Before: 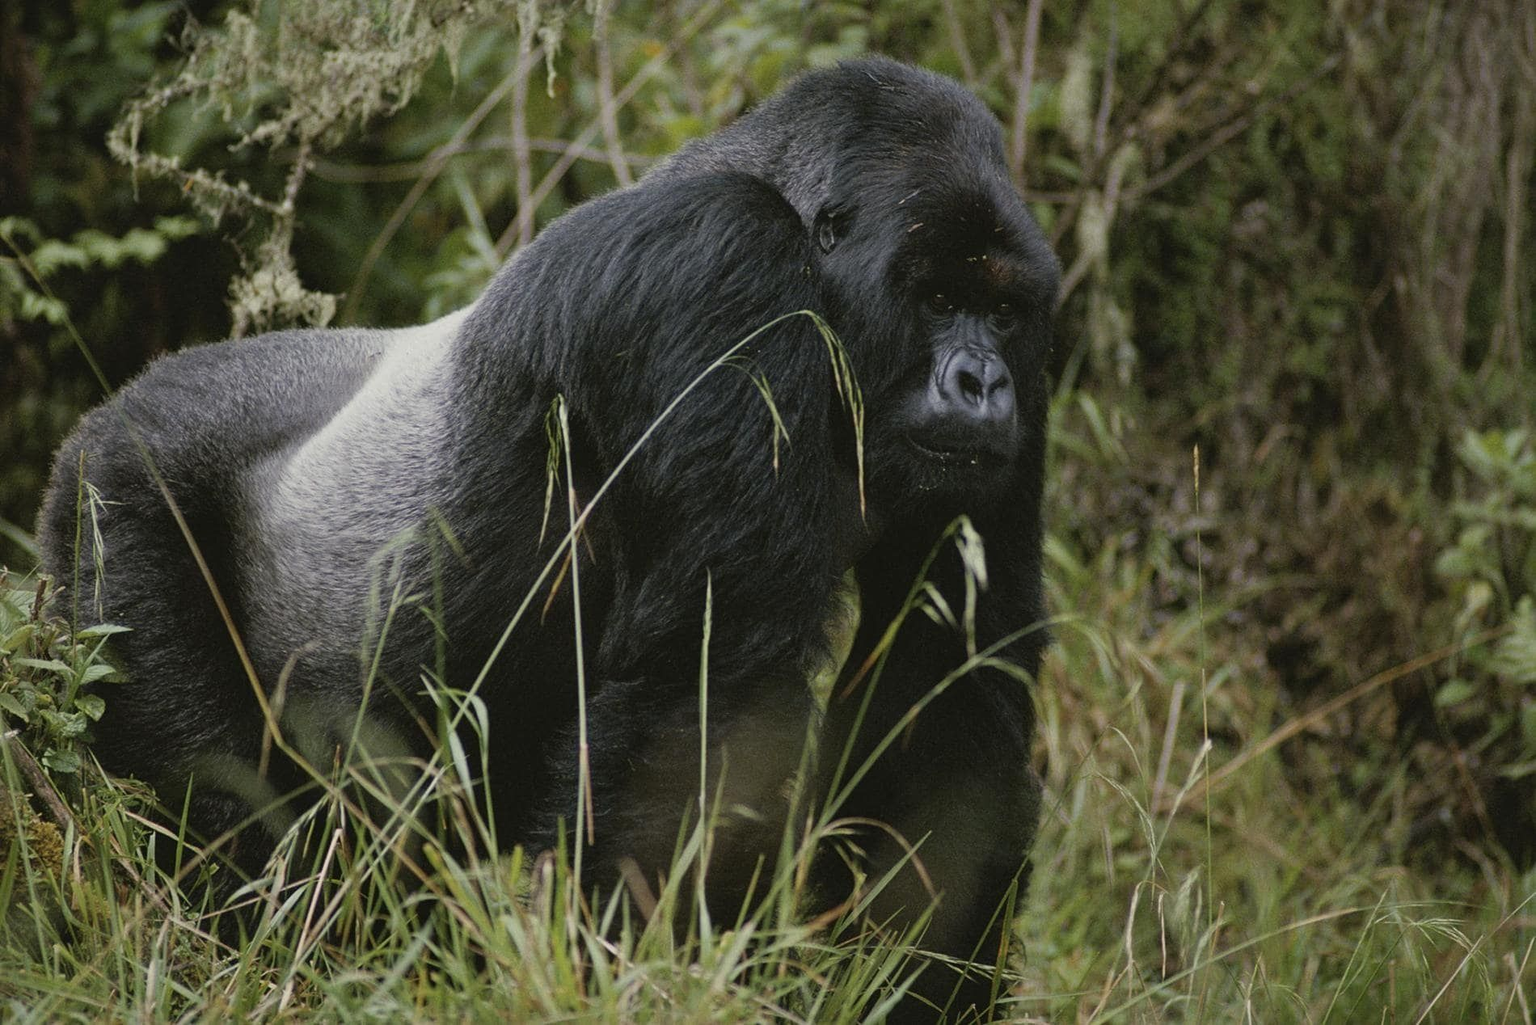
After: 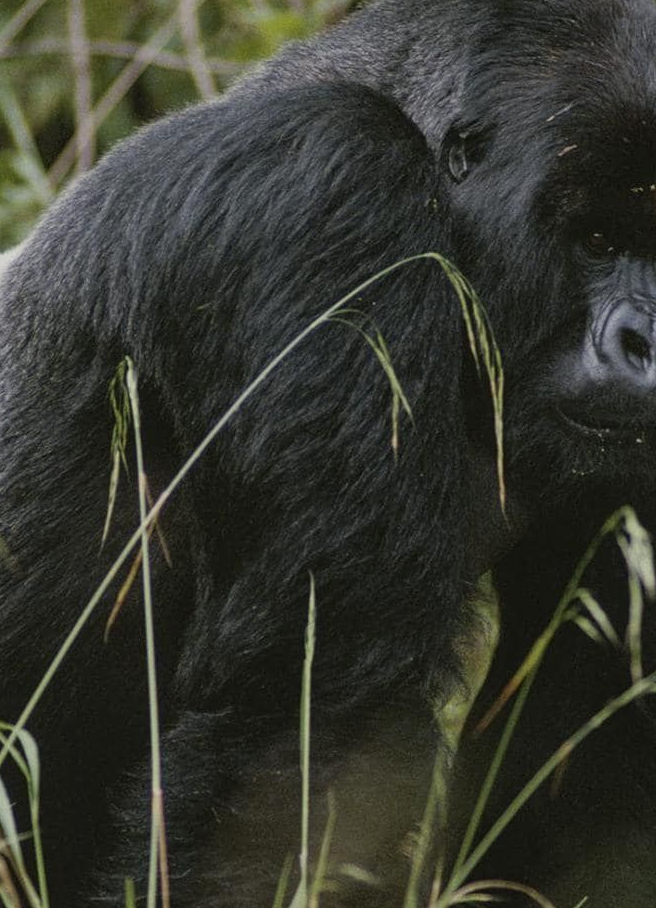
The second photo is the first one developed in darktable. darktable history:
local contrast: detail 109%
crop and rotate: left 29.842%, top 10.35%, right 35.618%, bottom 17.979%
